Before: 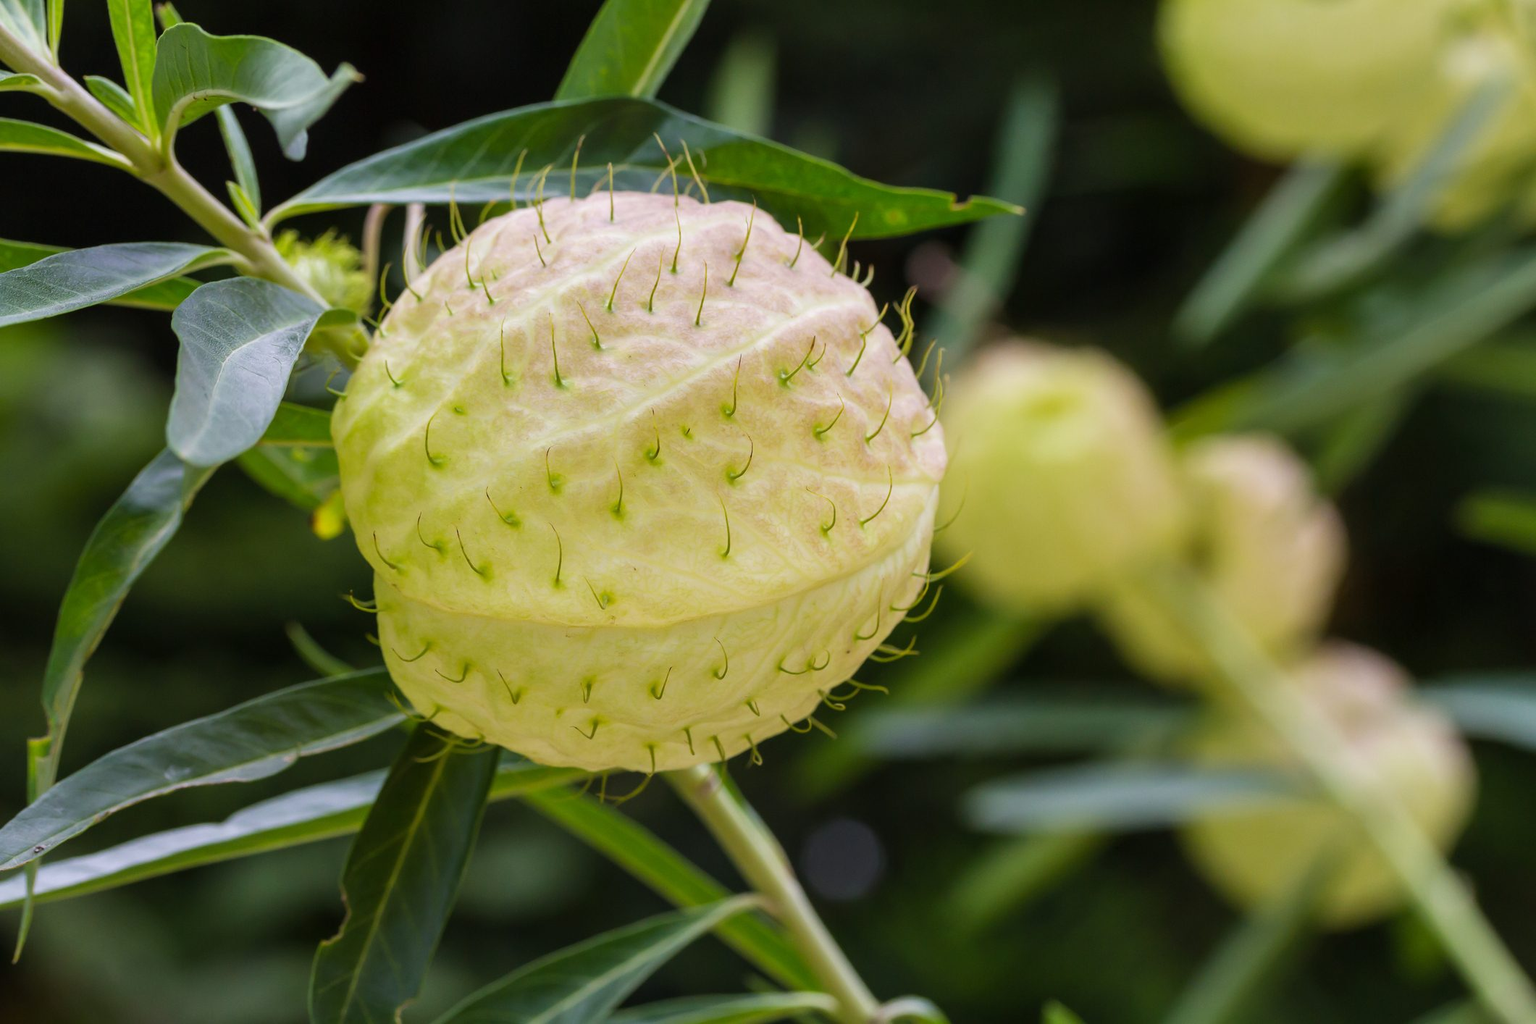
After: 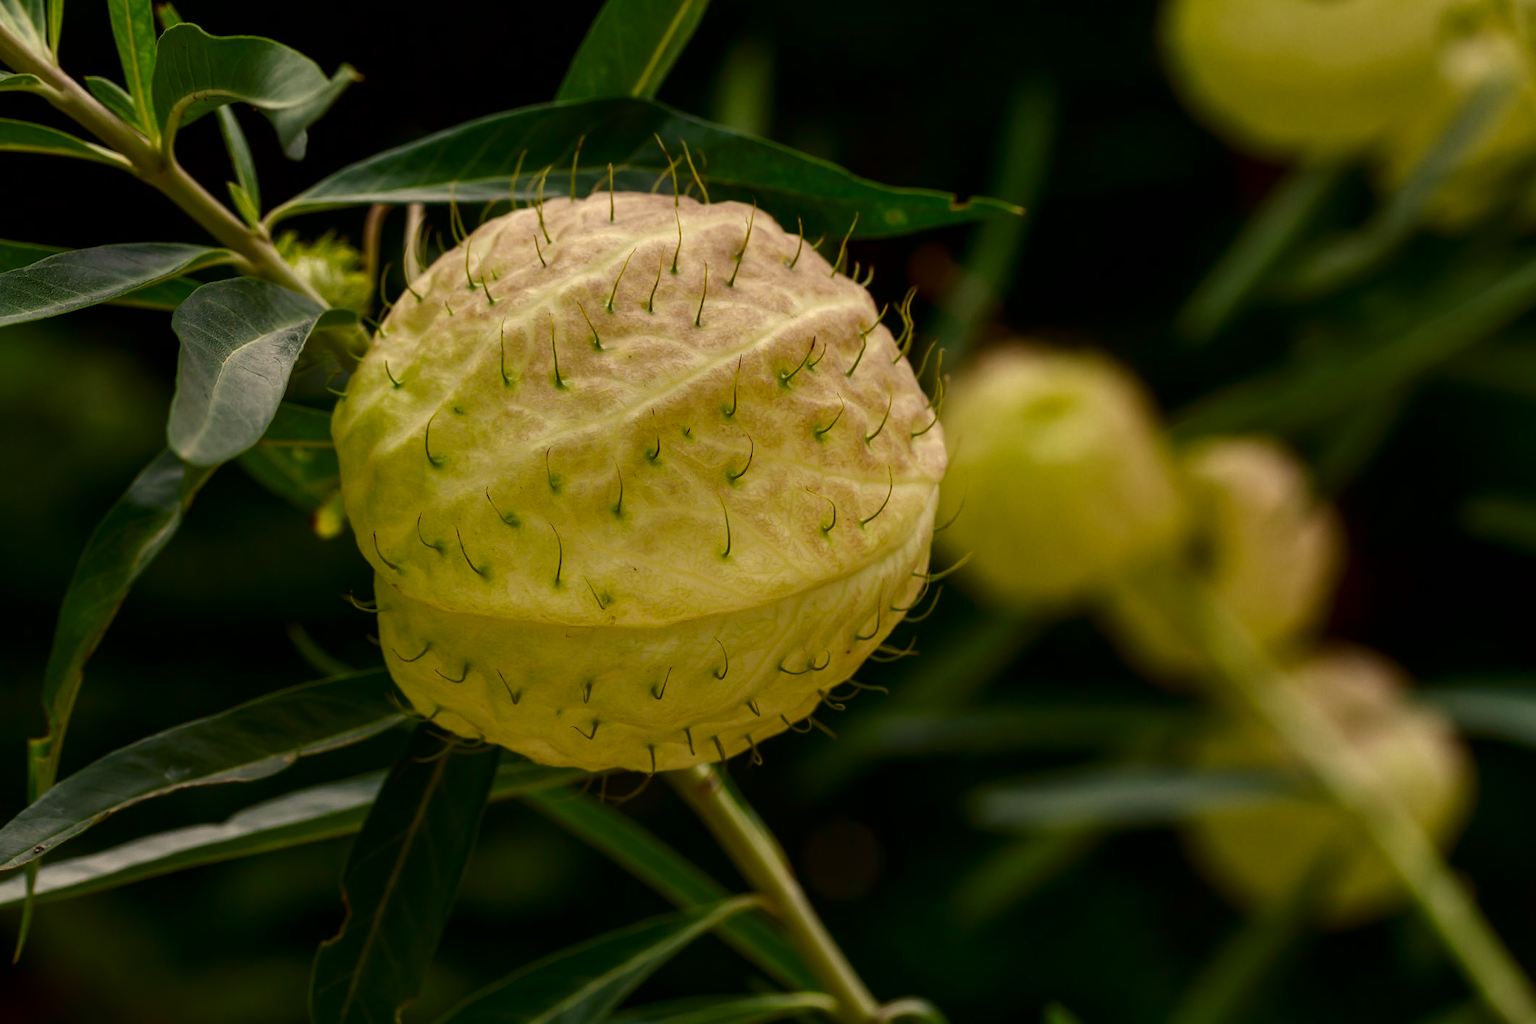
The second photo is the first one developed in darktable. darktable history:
white balance: red 1.08, blue 0.791
contrast brightness saturation: brightness -0.52
